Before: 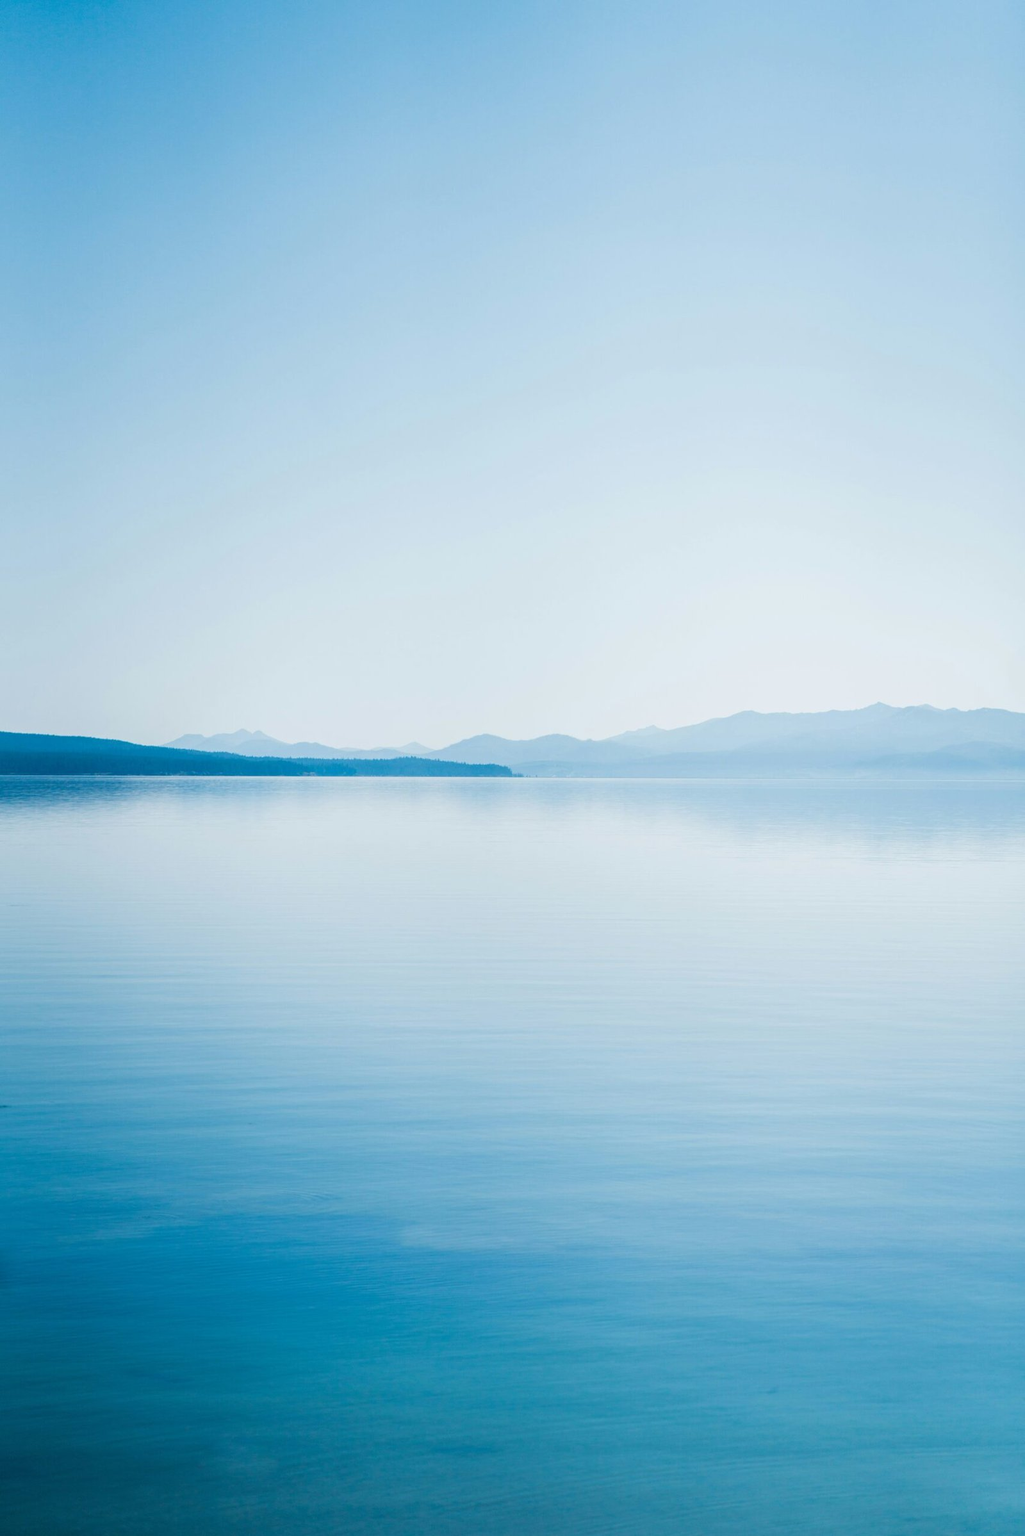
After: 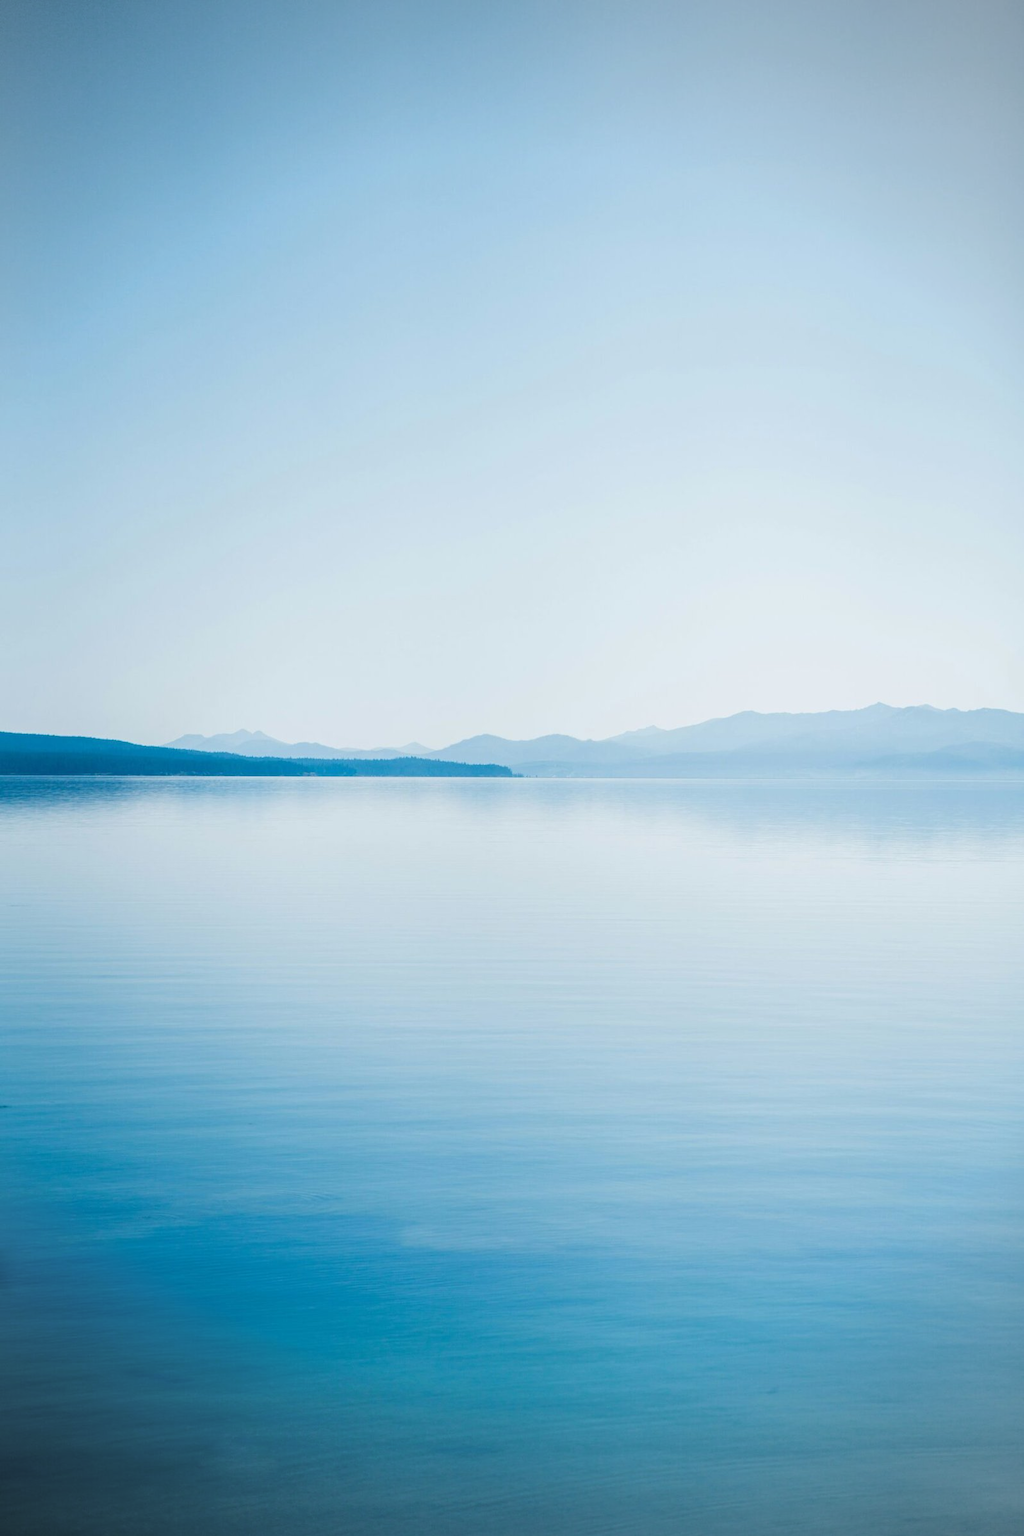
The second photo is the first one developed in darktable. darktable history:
vignetting: unbound false
white balance: emerald 1
